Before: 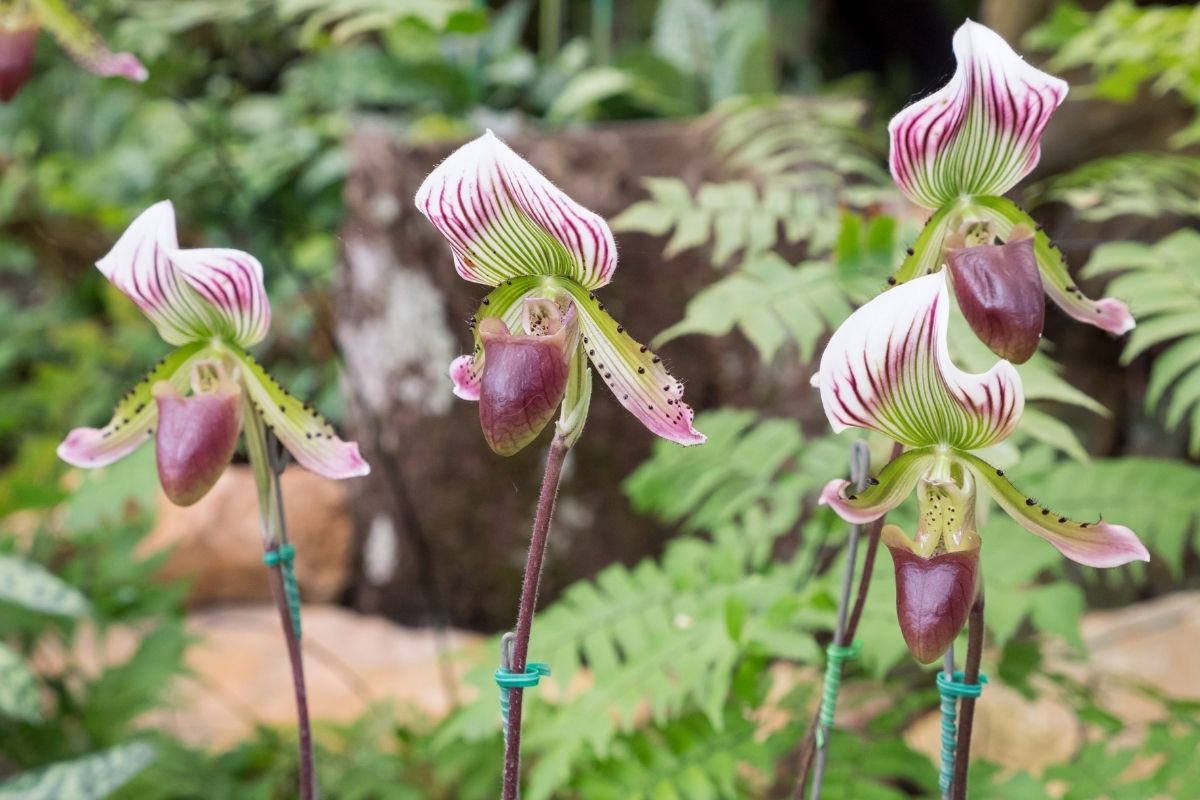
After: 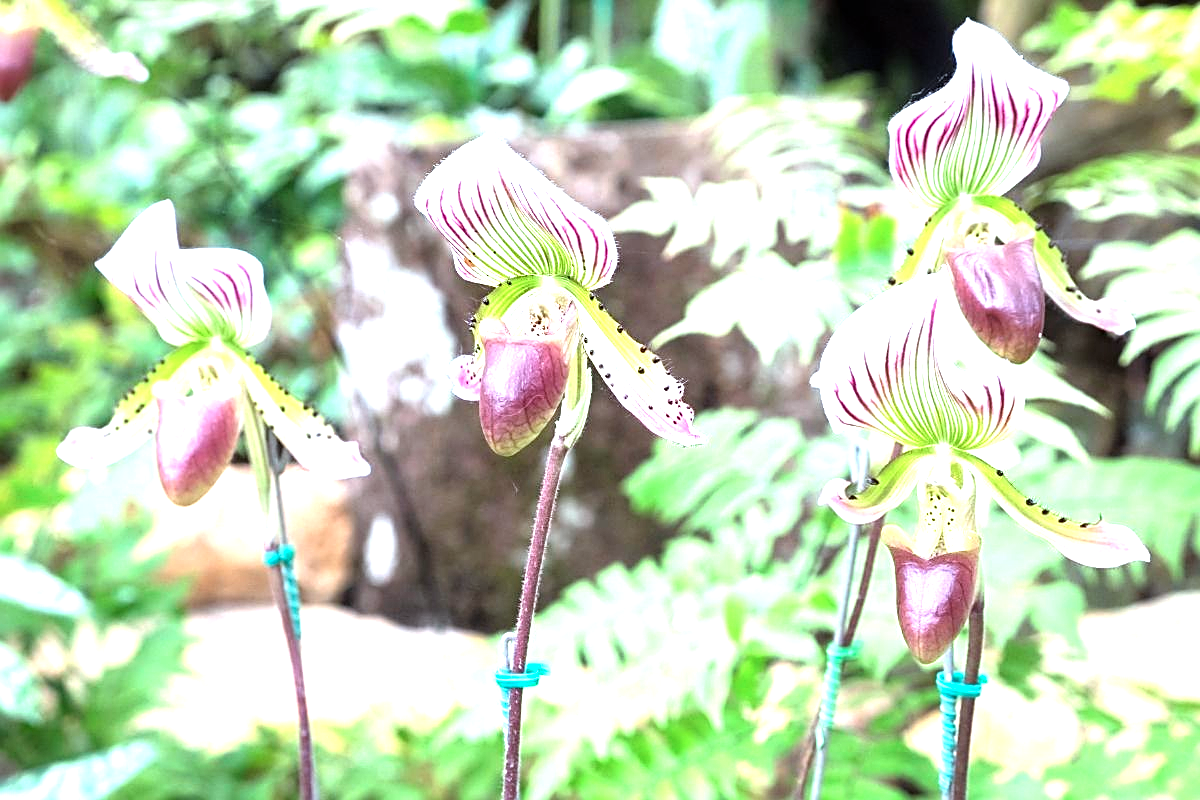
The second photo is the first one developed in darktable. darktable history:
color calibration: illuminant F (fluorescent), F source F9 (Cool White Deluxe 4150 K) – high CRI, x 0.374, y 0.373, temperature 4156.92 K
exposure: black level correction 0, exposure 1 EV, compensate highlight preservation false
sharpen: on, module defaults
tone equalizer: -8 EV -0.726 EV, -7 EV -0.71 EV, -6 EV -0.599 EV, -5 EV -0.365 EV, -3 EV 0.398 EV, -2 EV 0.6 EV, -1 EV 0.674 EV, +0 EV 0.771 EV
